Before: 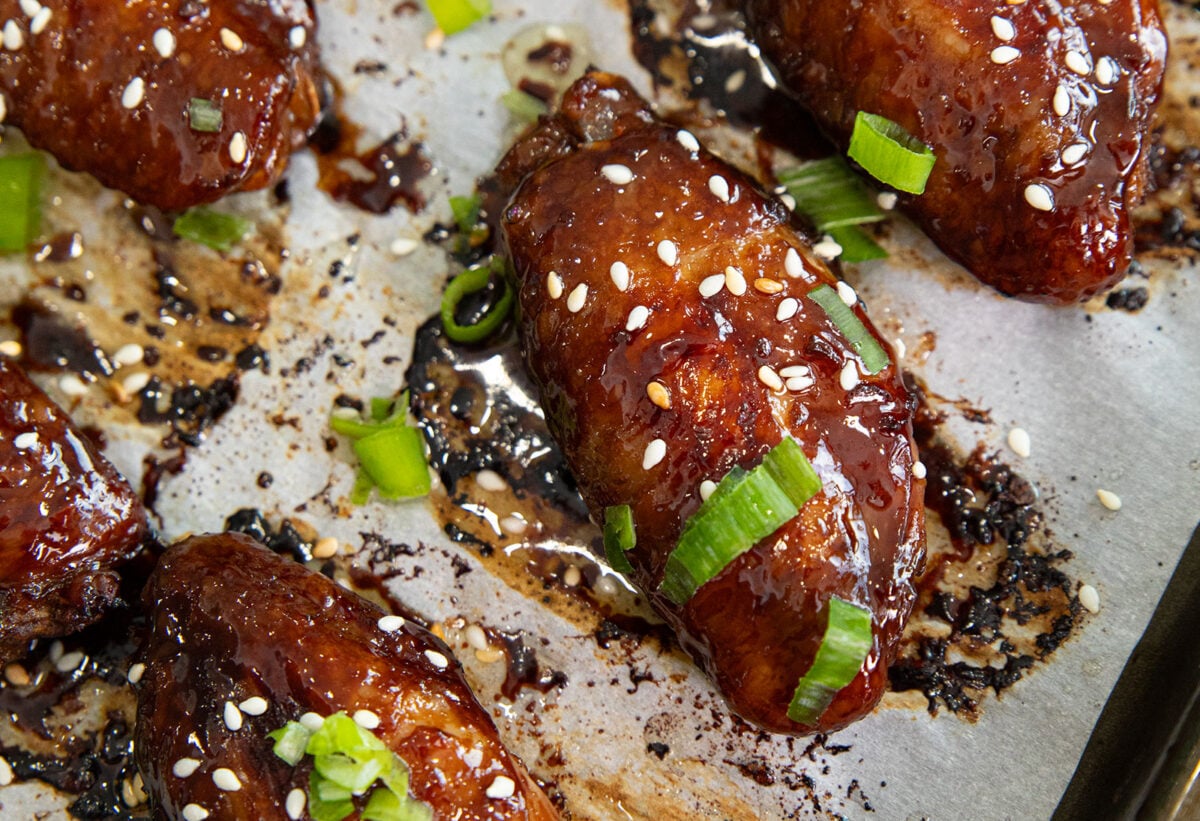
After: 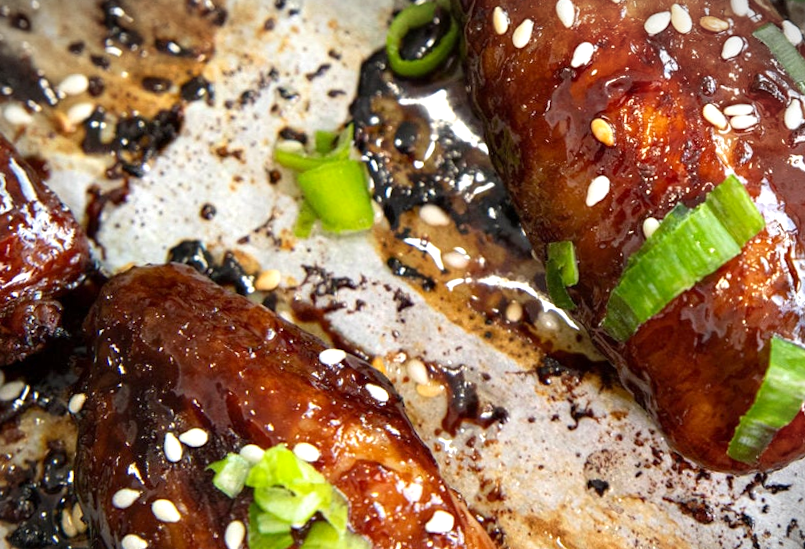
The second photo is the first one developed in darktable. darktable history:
local contrast: mode bilateral grid, contrast 99, coarseness 99, detail 90%, midtone range 0.2
vignetting: fall-off start 99.76%, center (-0.034, 0.146), width/height ratio 1.32, unbound false
exposure: black level correction 0.001, exposure 0.499 EV, compensate exposure bias true, compensate highlight preservation false
crop and rotate: angle -0.728°, left 3.842%, top 31.844%, right 27.786%
